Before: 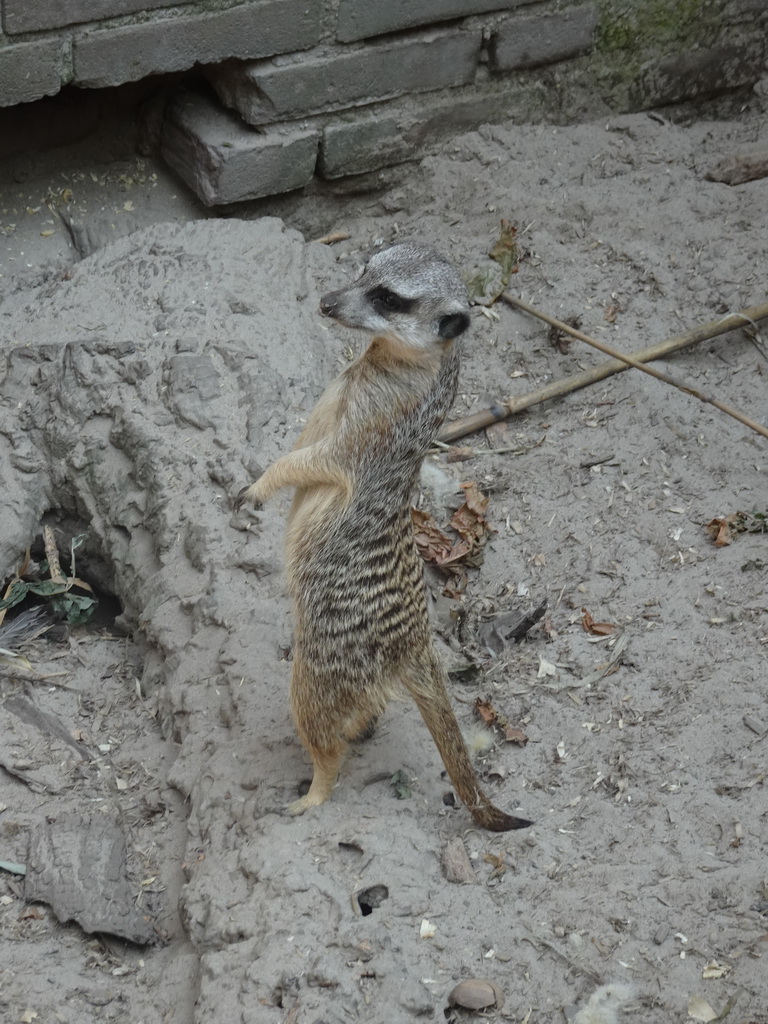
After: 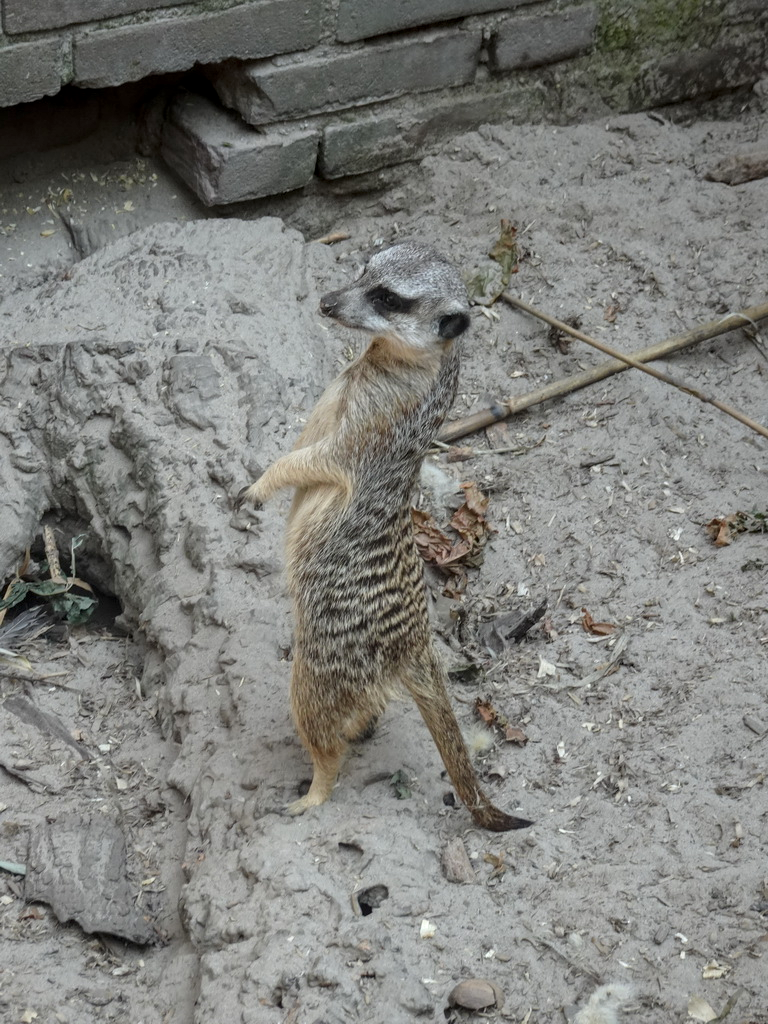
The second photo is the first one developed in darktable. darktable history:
local contrast: on, module defaults
exposure: exposure 0.2 EV, compensate highlight preservation false
